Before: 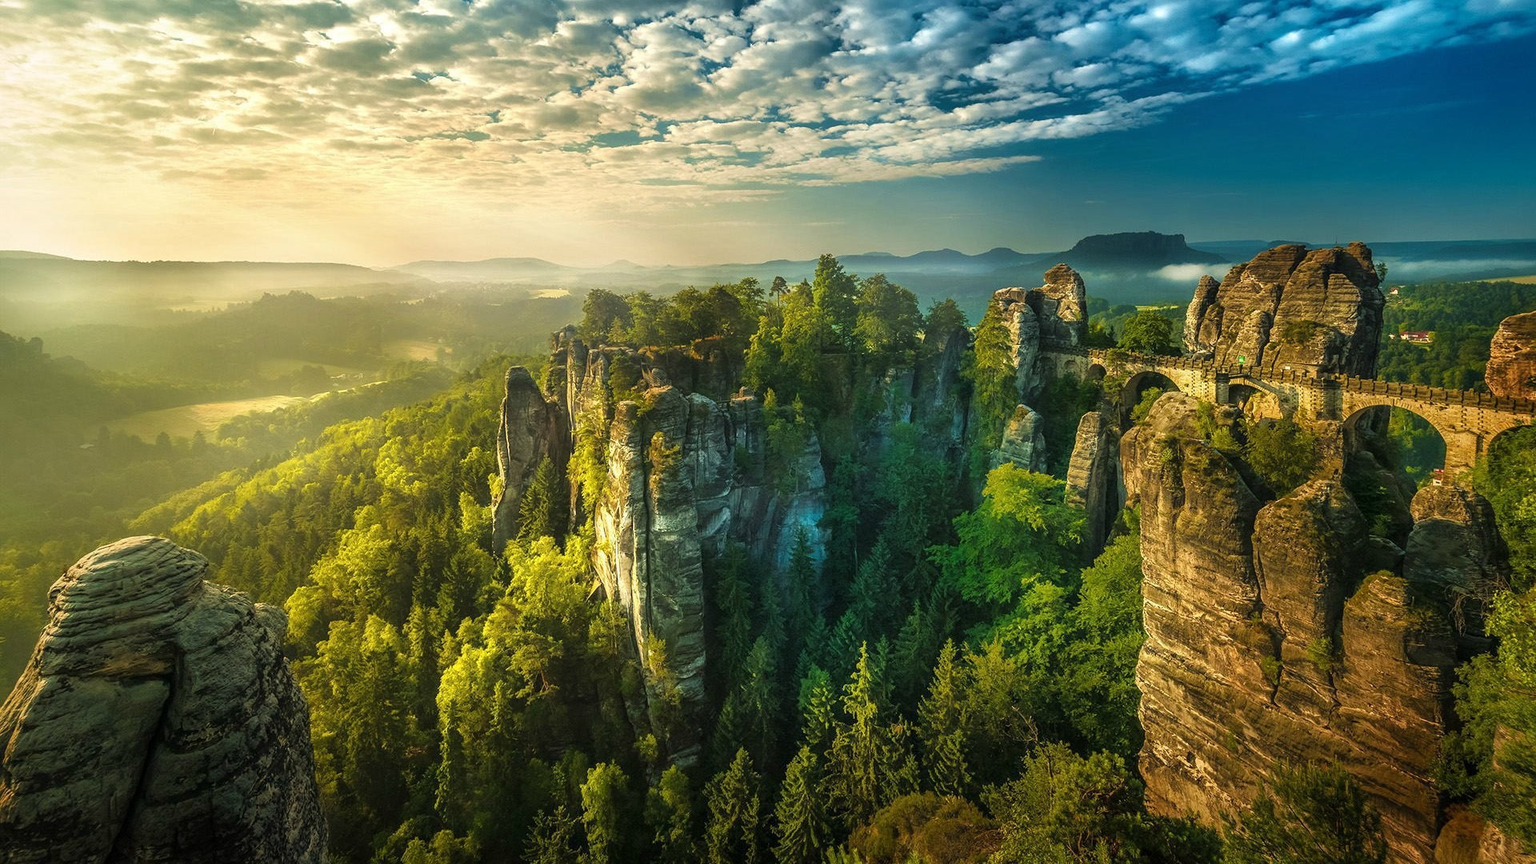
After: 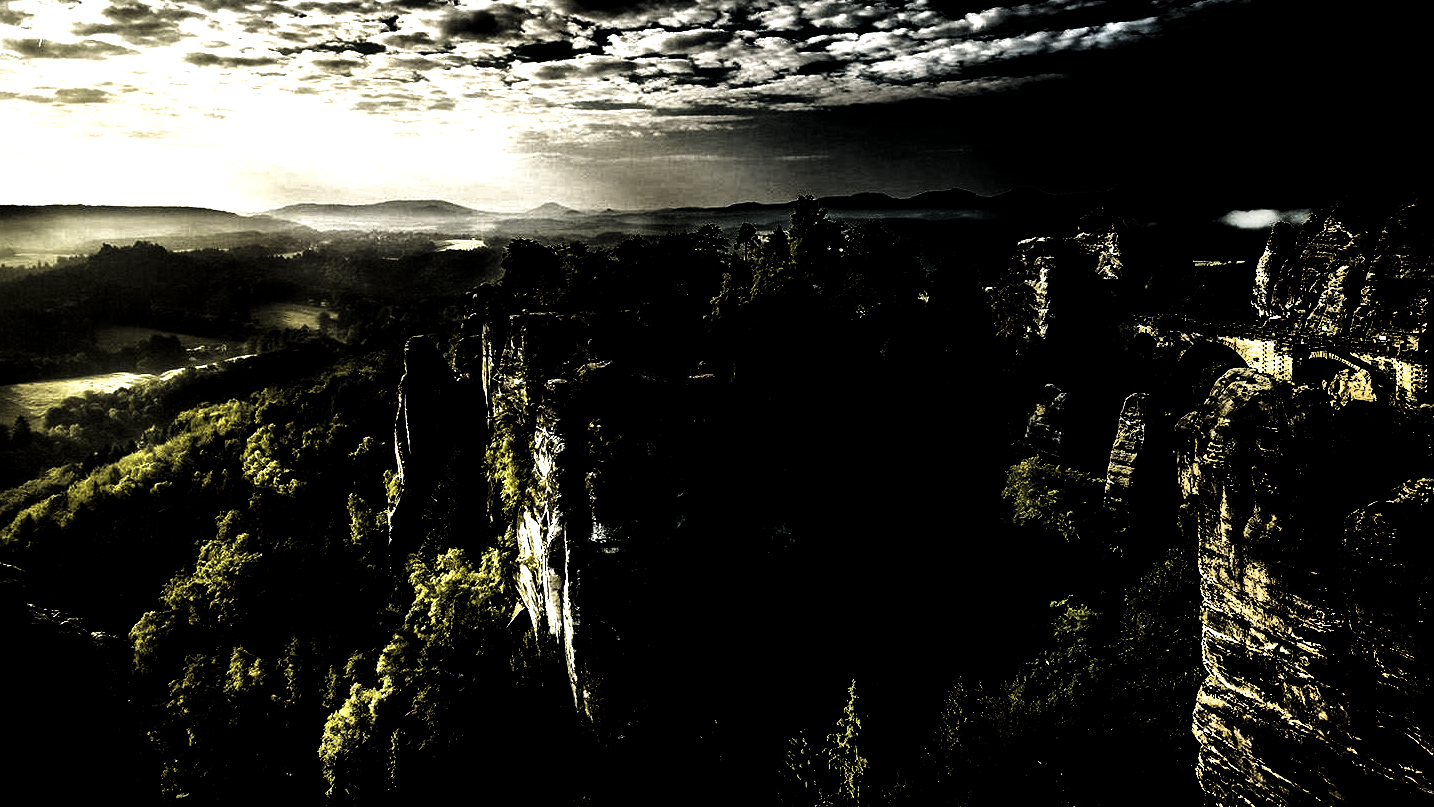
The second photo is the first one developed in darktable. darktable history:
exposure: black level correction 0, exposure 0.5 EV, compensate exposure bias true, compensate highlight preservation false
local contrast: mode bilateral grid, contrast 20, coarseness 50, detail 120%, midtone range 0.2
base curve: curves: ch0 [(0, 0) (0.028, 0.03) (0.121, 0.232) (0.46, 0.748) (0.859, 0.968) (1, 1)], preserve colors none
shadows and highlights: radius 334.93, shadows 63.48, highlights 6.06, compress 87.7%, highlights color adjustment 39.73%, soften with gaussian
haze removal: strength 0.29, distance 0.25, compatibility mode true, adaptive false
levels: levels [0.721, 0.937, 0.997]
velvia: on, module defaults
crop and rotate: left 11.831%, top 11.346%, right 13.429%, bottom 13.899%
